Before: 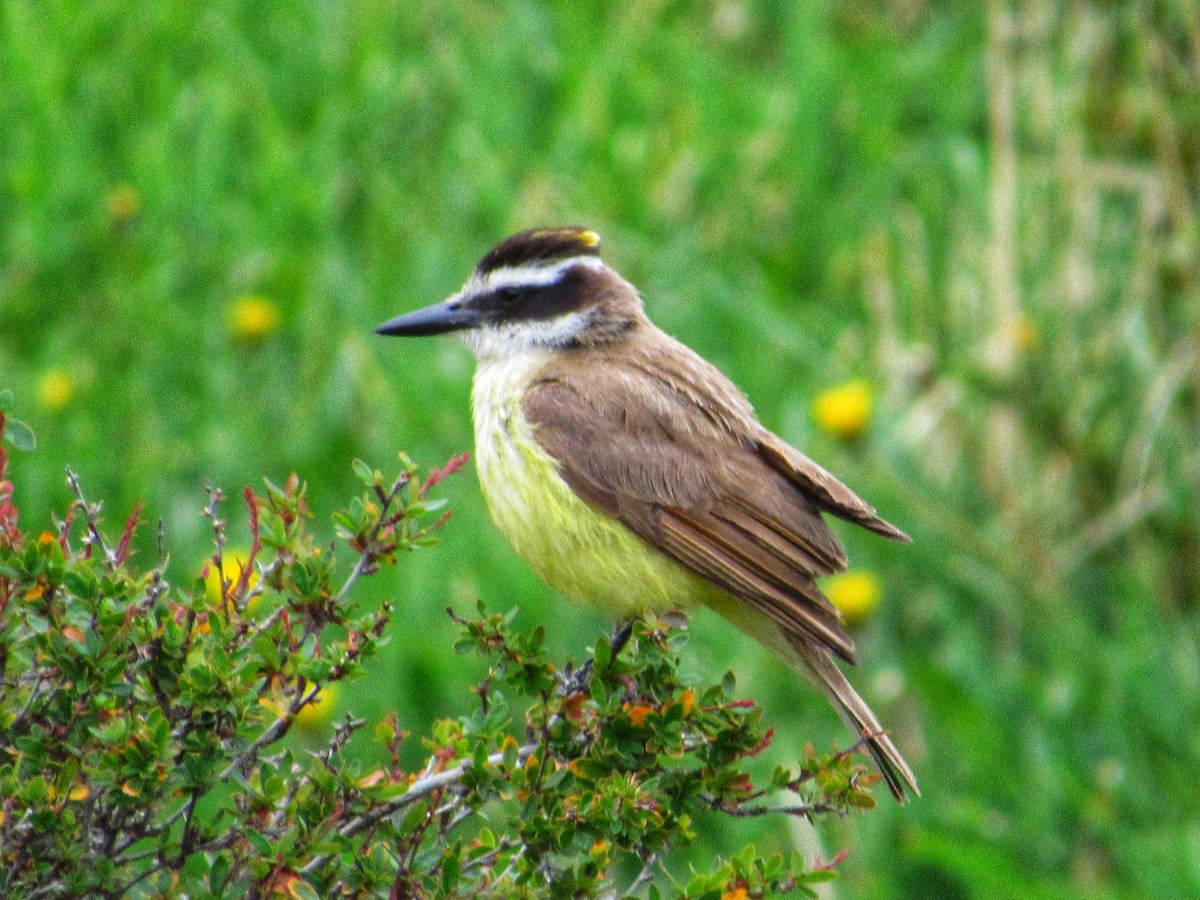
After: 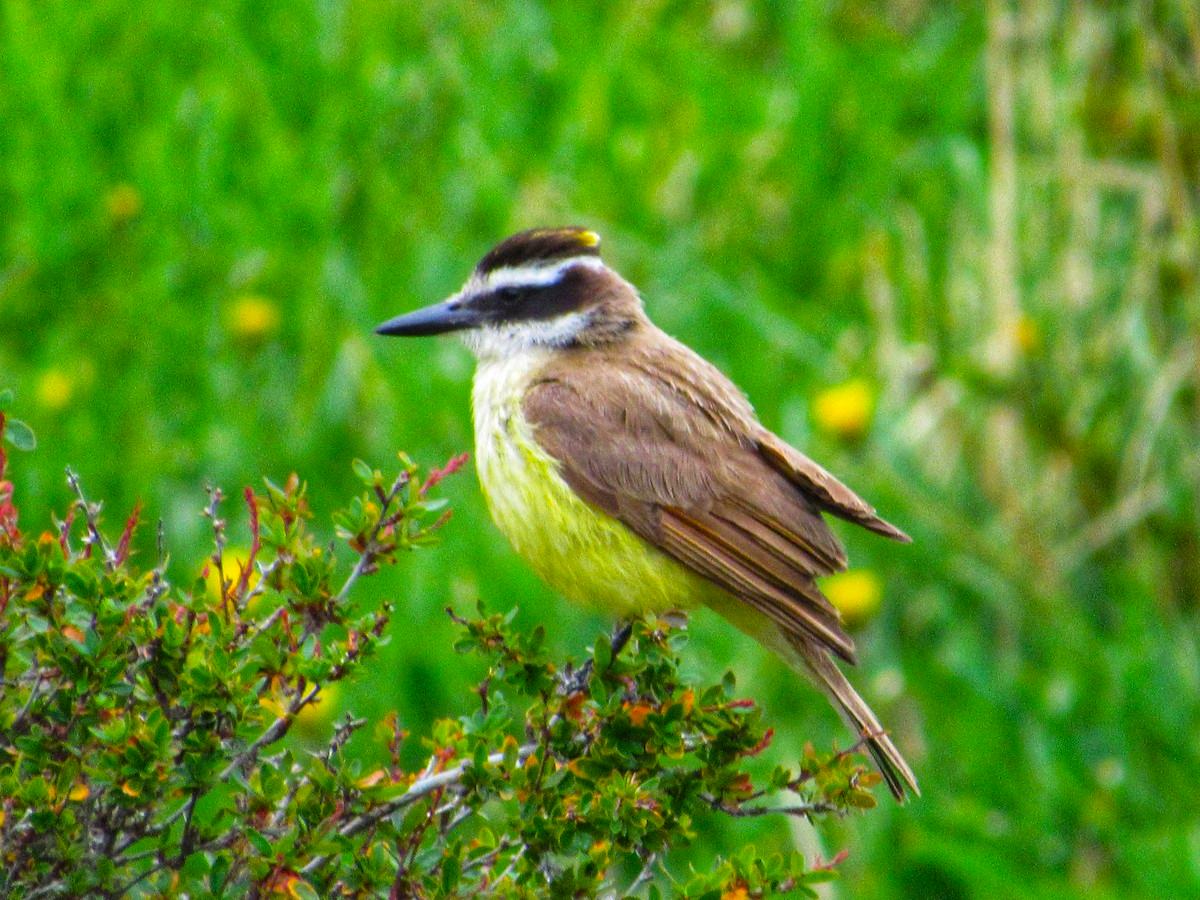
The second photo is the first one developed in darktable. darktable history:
color balance rgb: perceptual saturation grading › global saturation 17.502%, global vibrance 23.875%
